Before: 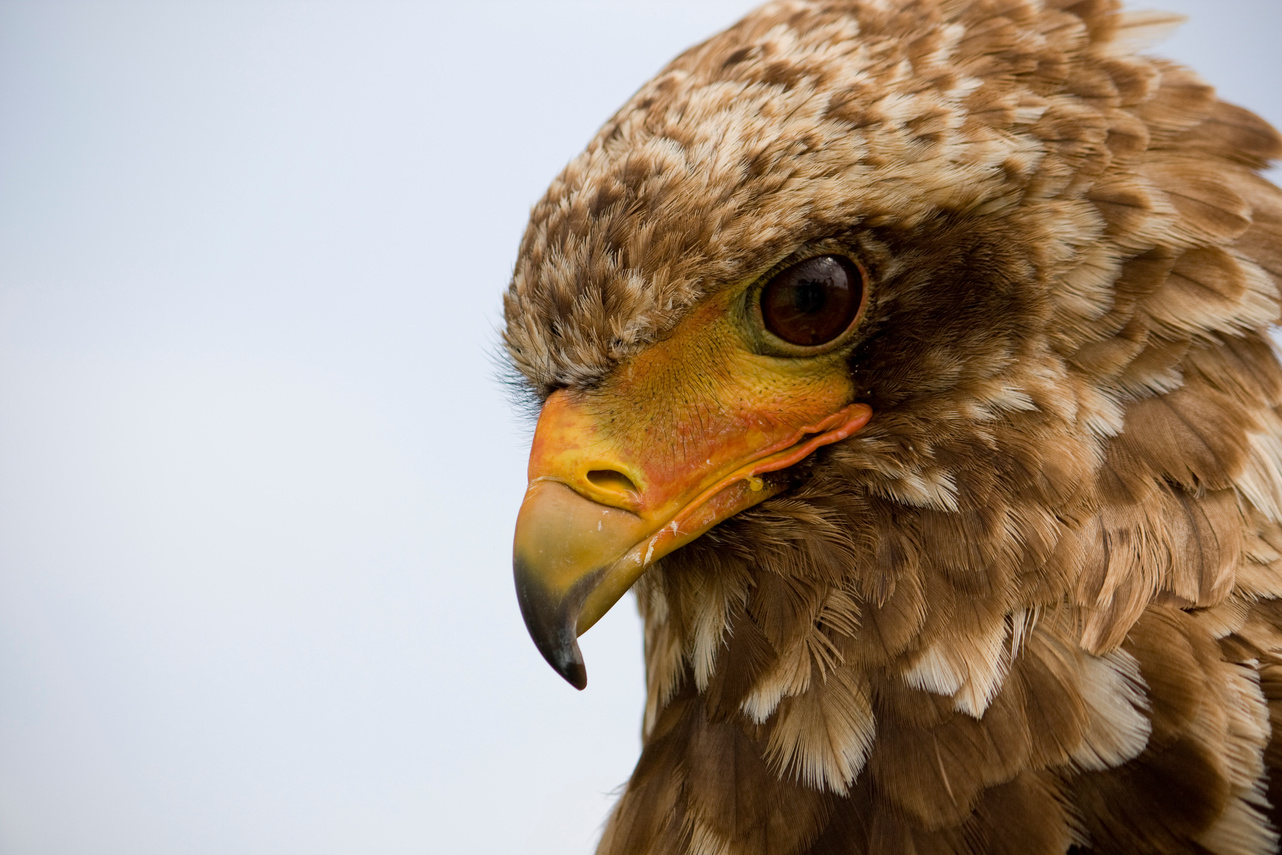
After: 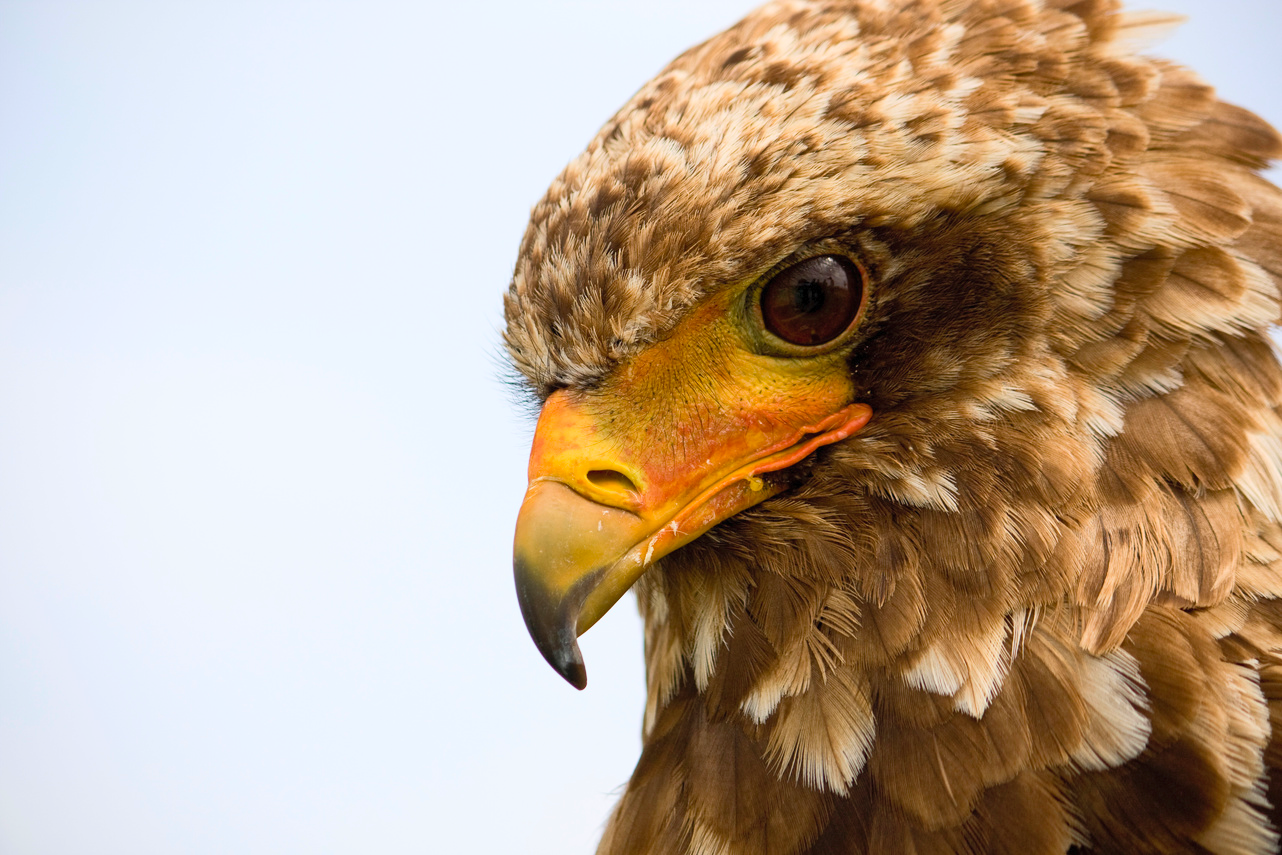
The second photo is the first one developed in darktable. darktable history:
shadows and highlights: shadows 42.86, highlights 7.78
contrast brightness saturation: contrast 0.203, brightness 0.157, saturation 0.226
